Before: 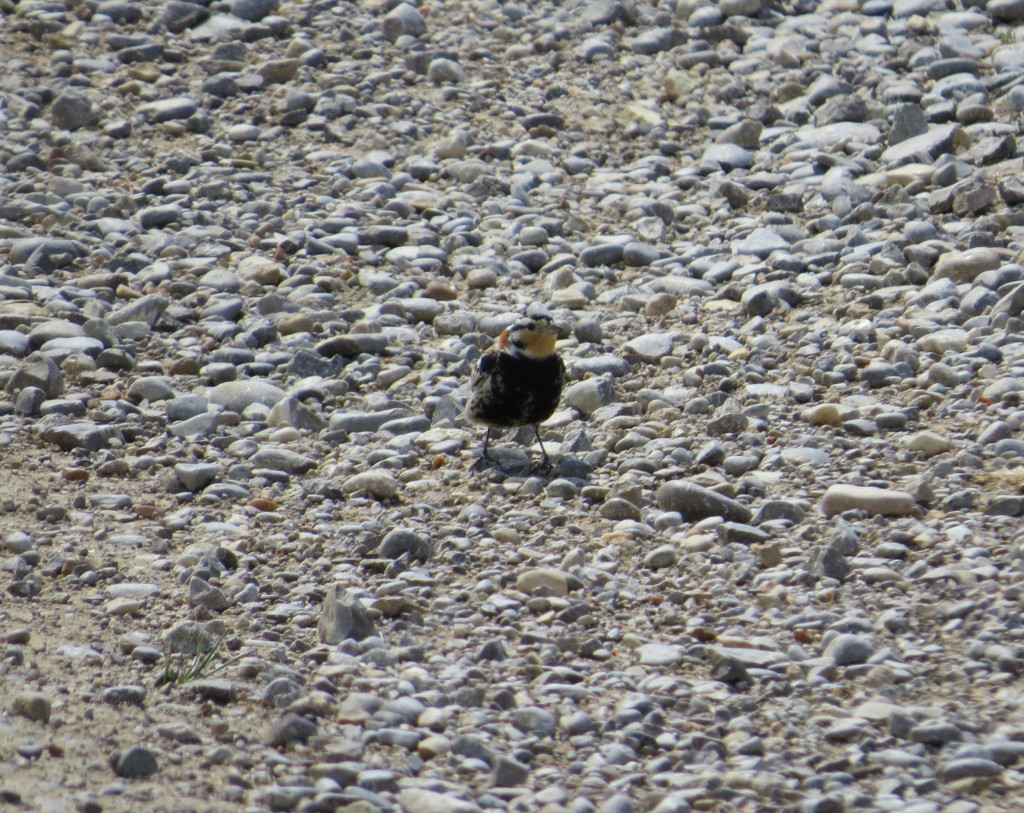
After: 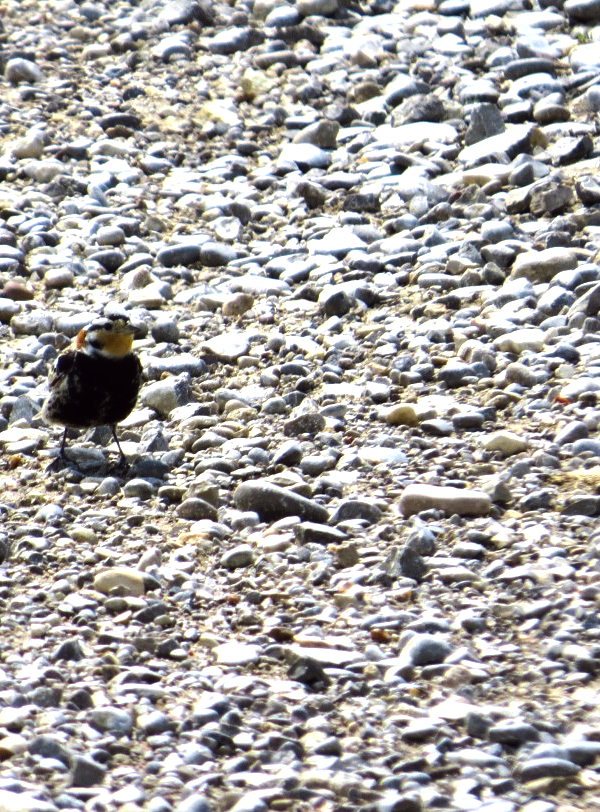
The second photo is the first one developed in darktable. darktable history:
rotate and perspective: automatic cropping original format, crop left 0, crop top 0
tone equalizer: -8 EV -1.08 EV, -7 EV -1.01 EV, -6 EV -0.867 EV, -5 EV -0.578 EV, -3 EV 0.578 EV, -2 EV 0.867 EV, -1 EV 1.01 EV, +0 EV 1.08 EV, edges refinement/feathering 500, mask exposure compensation -1.57 EV, preserve details no
shadows and highlights: shadows 25, highlights -25
crop: left 41.402%
color balance: lift [1, 1.001, 0.999, 1.001], gamma [1, 1.004, 1.007, 0.993], gain [1, 0.991, 0.987, 1.013], contrast 10%, output saturation 120%
